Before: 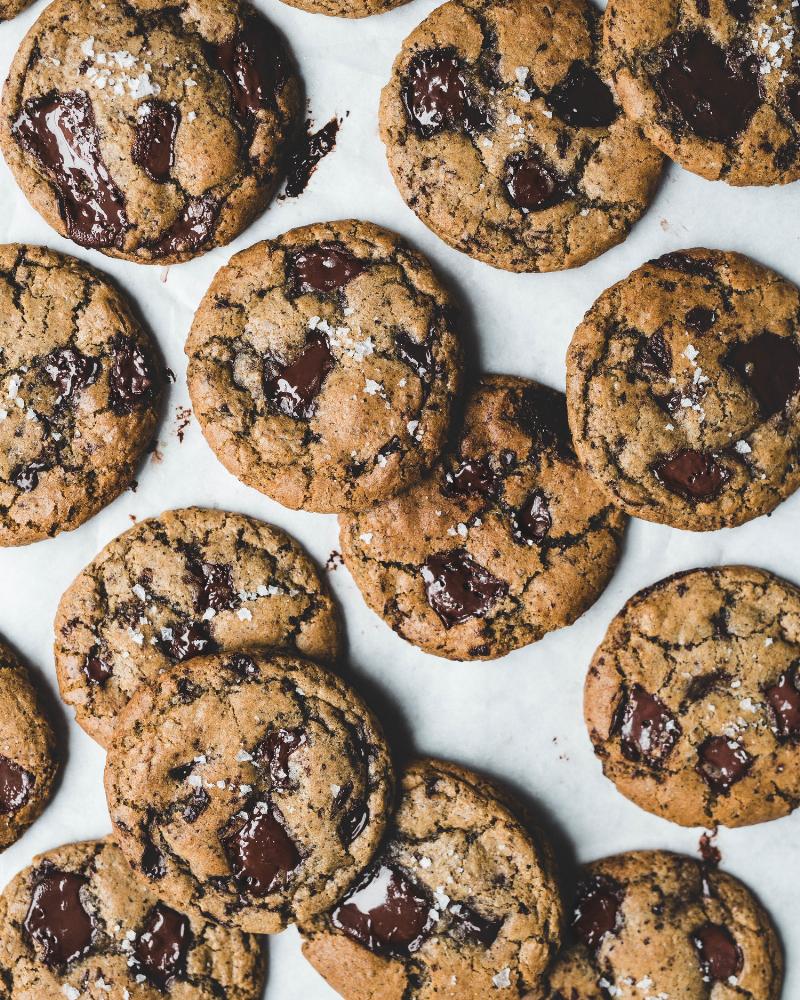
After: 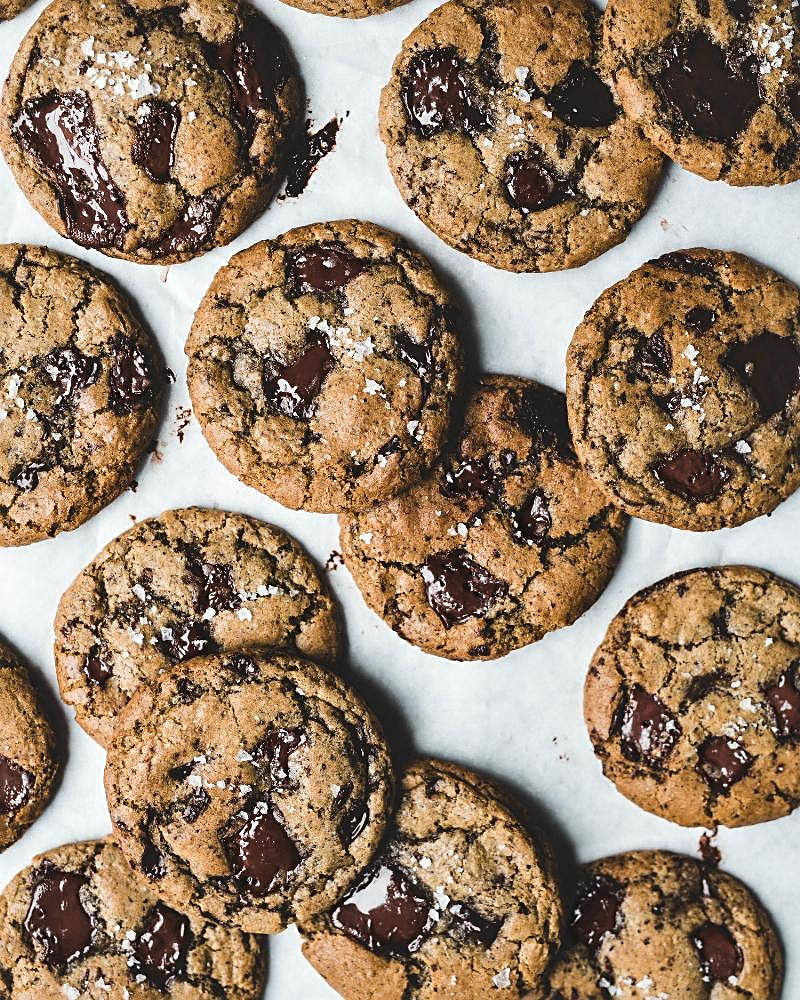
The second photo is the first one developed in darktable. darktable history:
sharpen: on, module defaults
local contrast: mode bilateral grid, contrast 30, coarseness 25, midtone range 0.2
